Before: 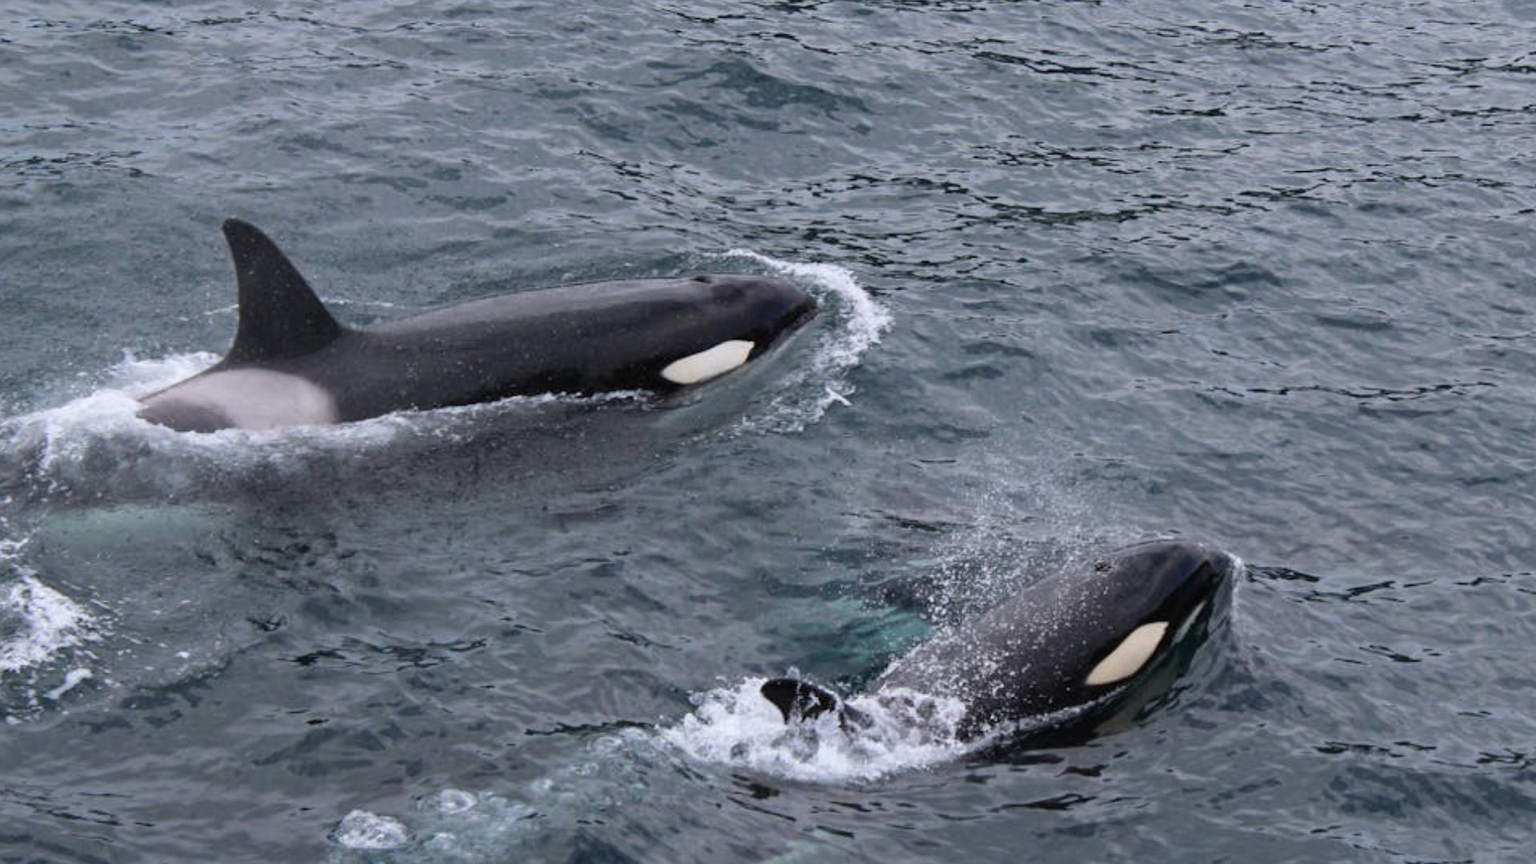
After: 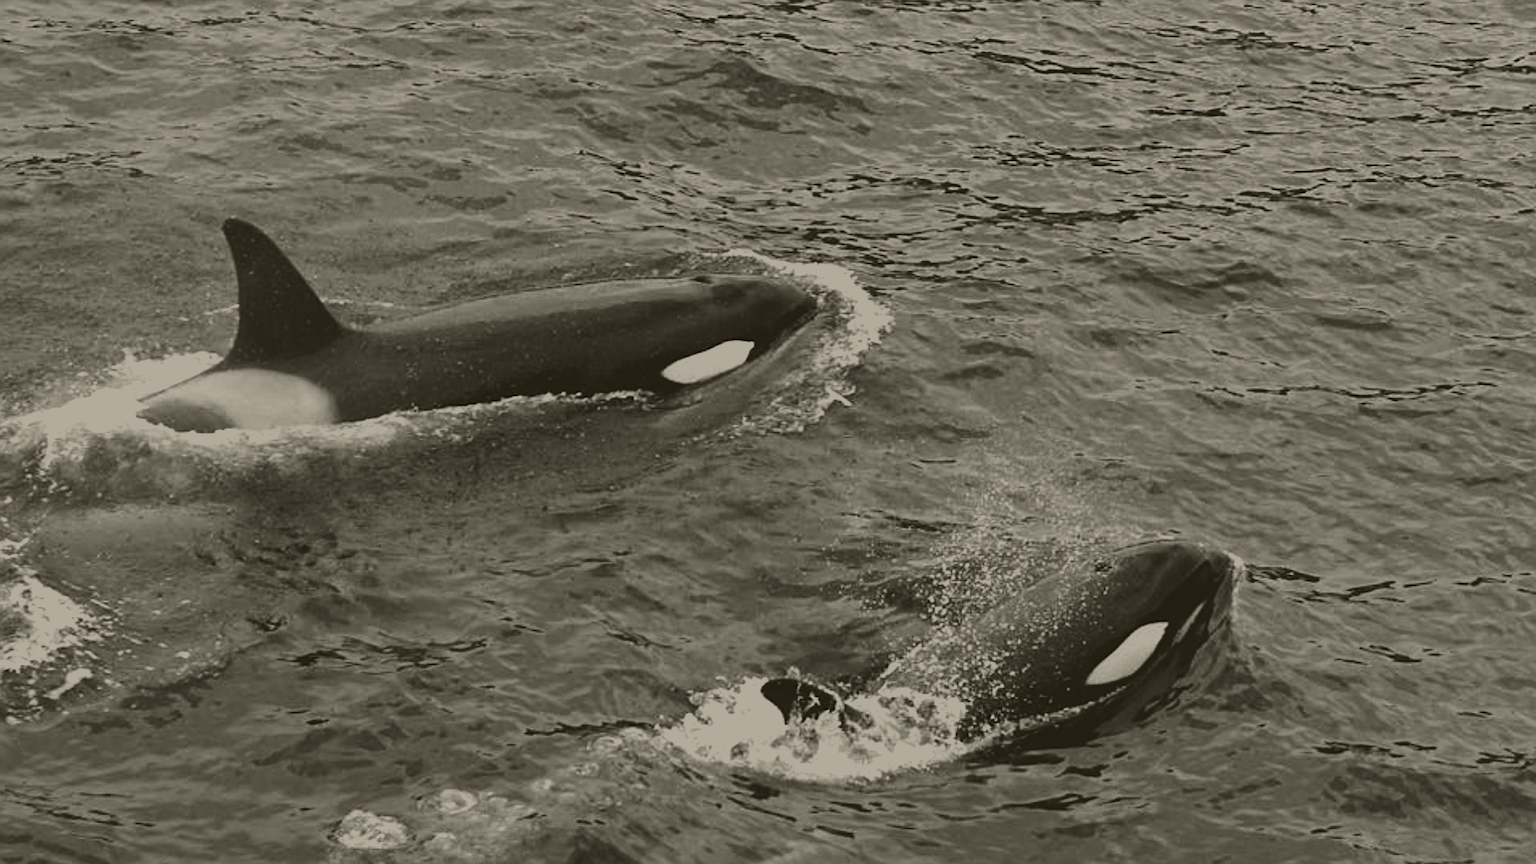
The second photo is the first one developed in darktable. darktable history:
shadows and highlights: low approximation 0.01, soften with gaussian
sharpen: on, module defaults
tone equalizer: -8 EV -1.08 EV, -7 EV -1.01 EV, -6 EV -0.867 EV, -5 EV -0.578 EV, -3 EV 0.578 EV, -2 EV 0.867 EV, -1 EV 1.01 EV, +0 EV 1.08 EV, edges refinement/feathering 500, mask exposure compensation -1.57 EV, preserve details no
colorize: hue 41.44°, saturation 22%, source mix 60%, lightness 10.61%
